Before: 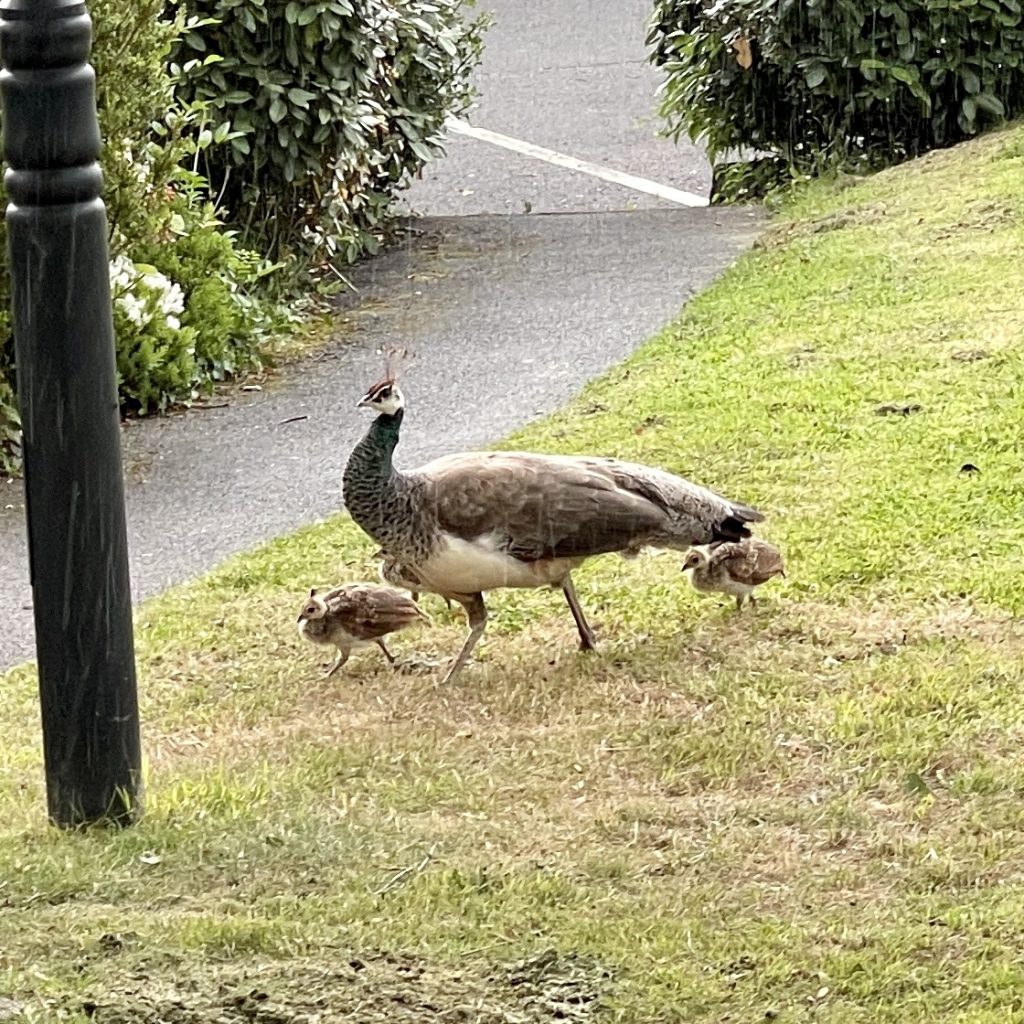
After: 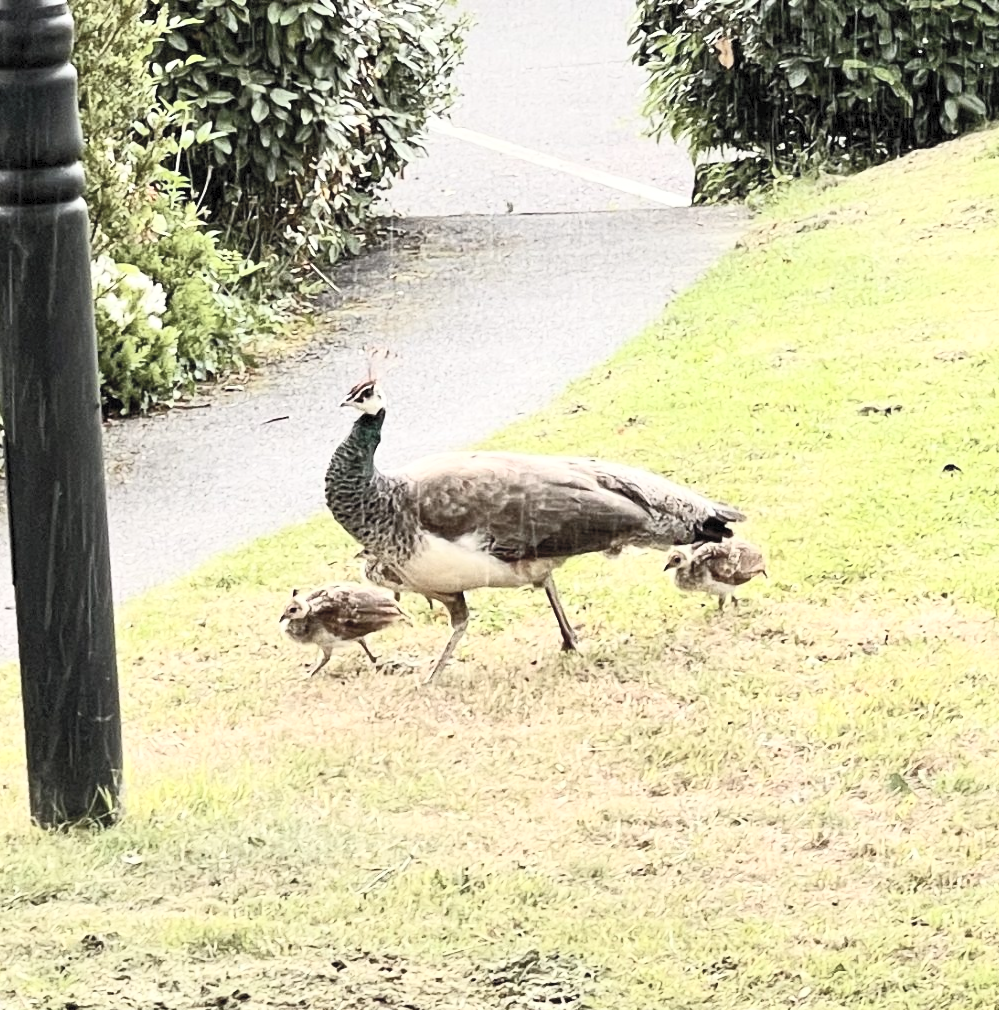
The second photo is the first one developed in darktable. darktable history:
crop and rotate: left 1.774%, right 0.633%, bottom 1.28%
contrast brightness saturation: contrast 0.43, brightness 0.56, saturation -0.19
